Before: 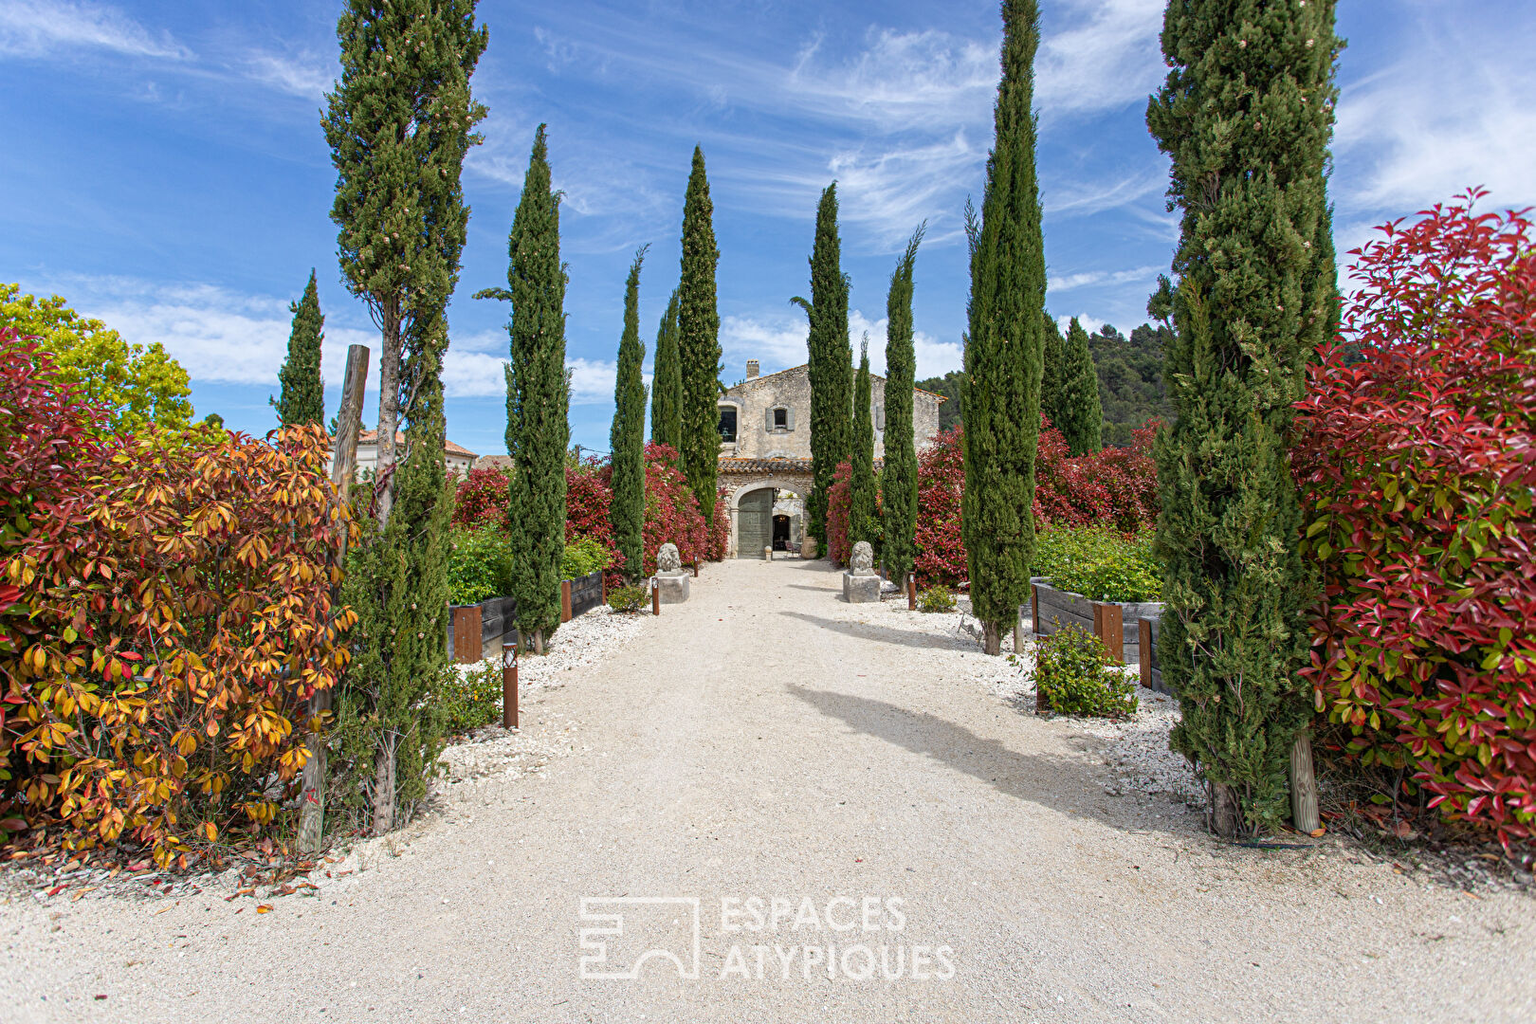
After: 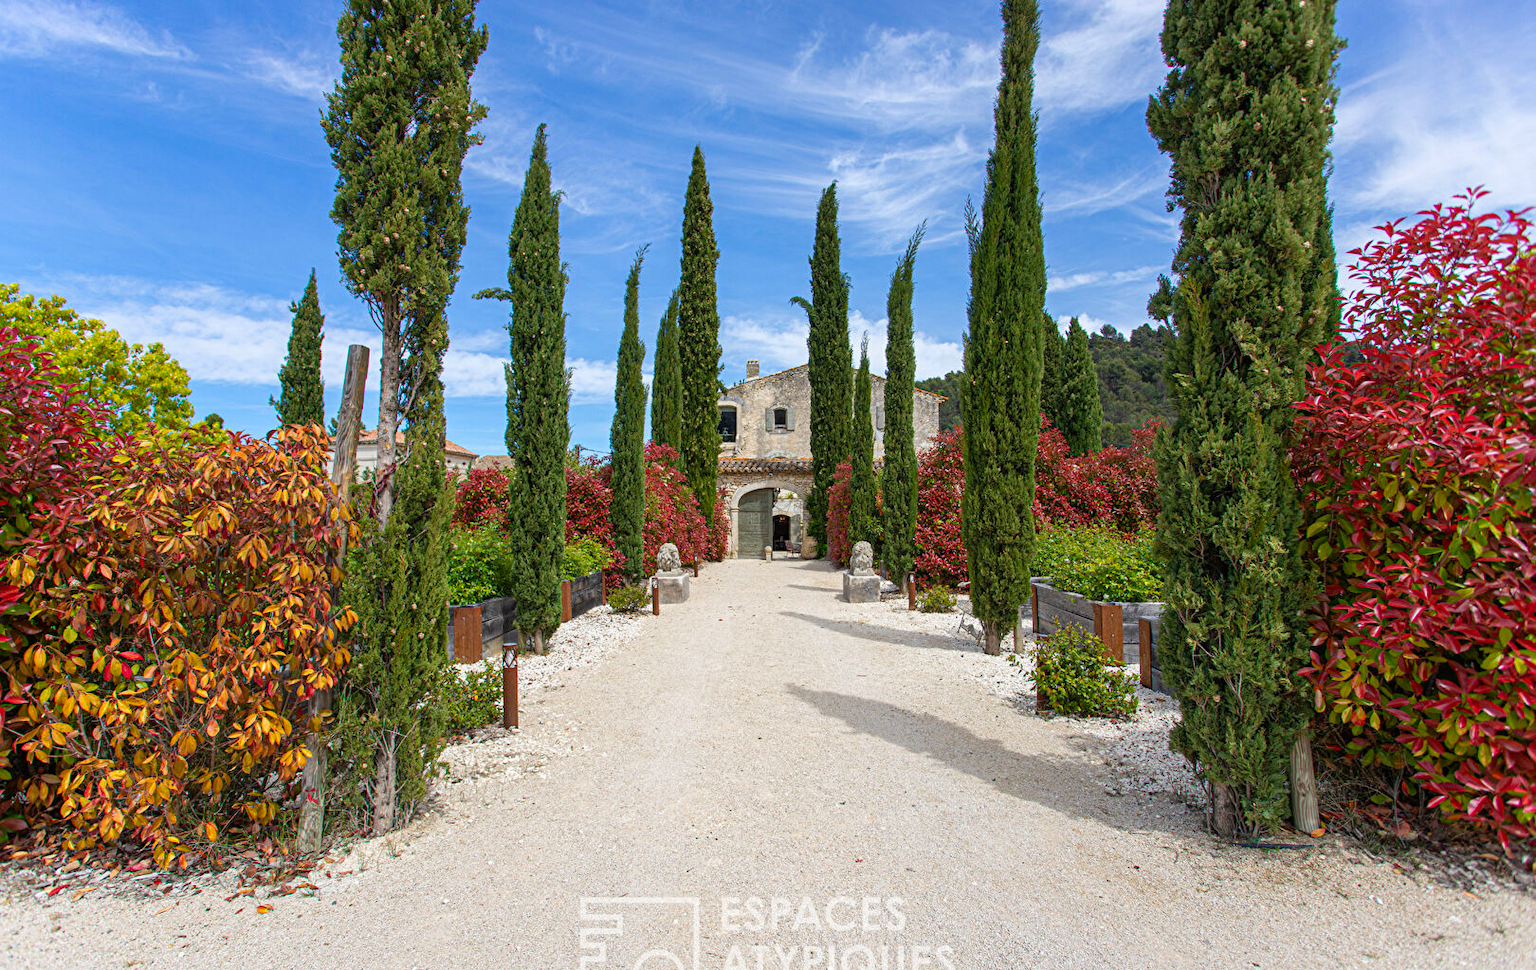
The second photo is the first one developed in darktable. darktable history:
contrast brightness saturation: saturation 0.18
crop and rotate: top 0%, bottom 5.097%
